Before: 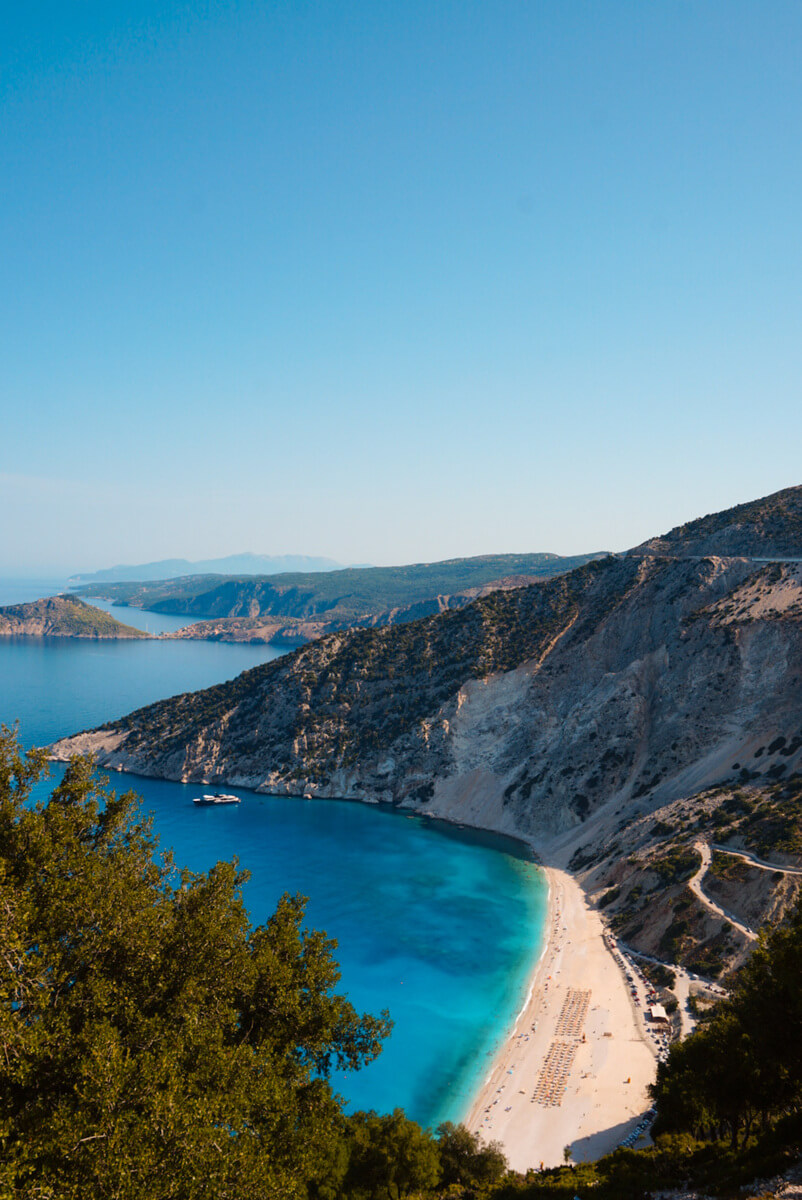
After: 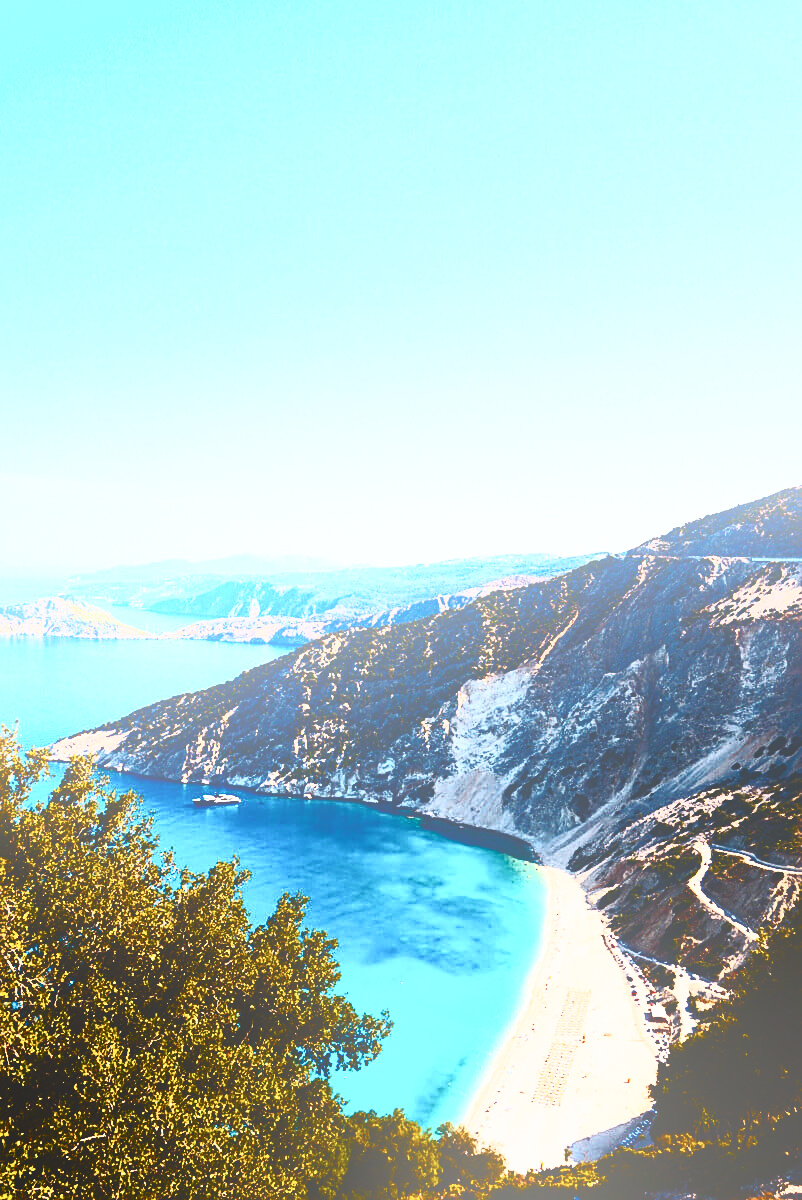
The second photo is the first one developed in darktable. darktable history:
contrast brightness saturation: contrast 0.93, brightness 0.2
white balance: red 1.004, blue 1.024
sharpen: on, module defaults
base curve: curves: ch0 [(0, 0) (0.028, 0.03) (0.121, 0.232) (0.46, 0.748) (0.859, 0.968) (1, 1)], preserve colors none
bloom: size 40%
